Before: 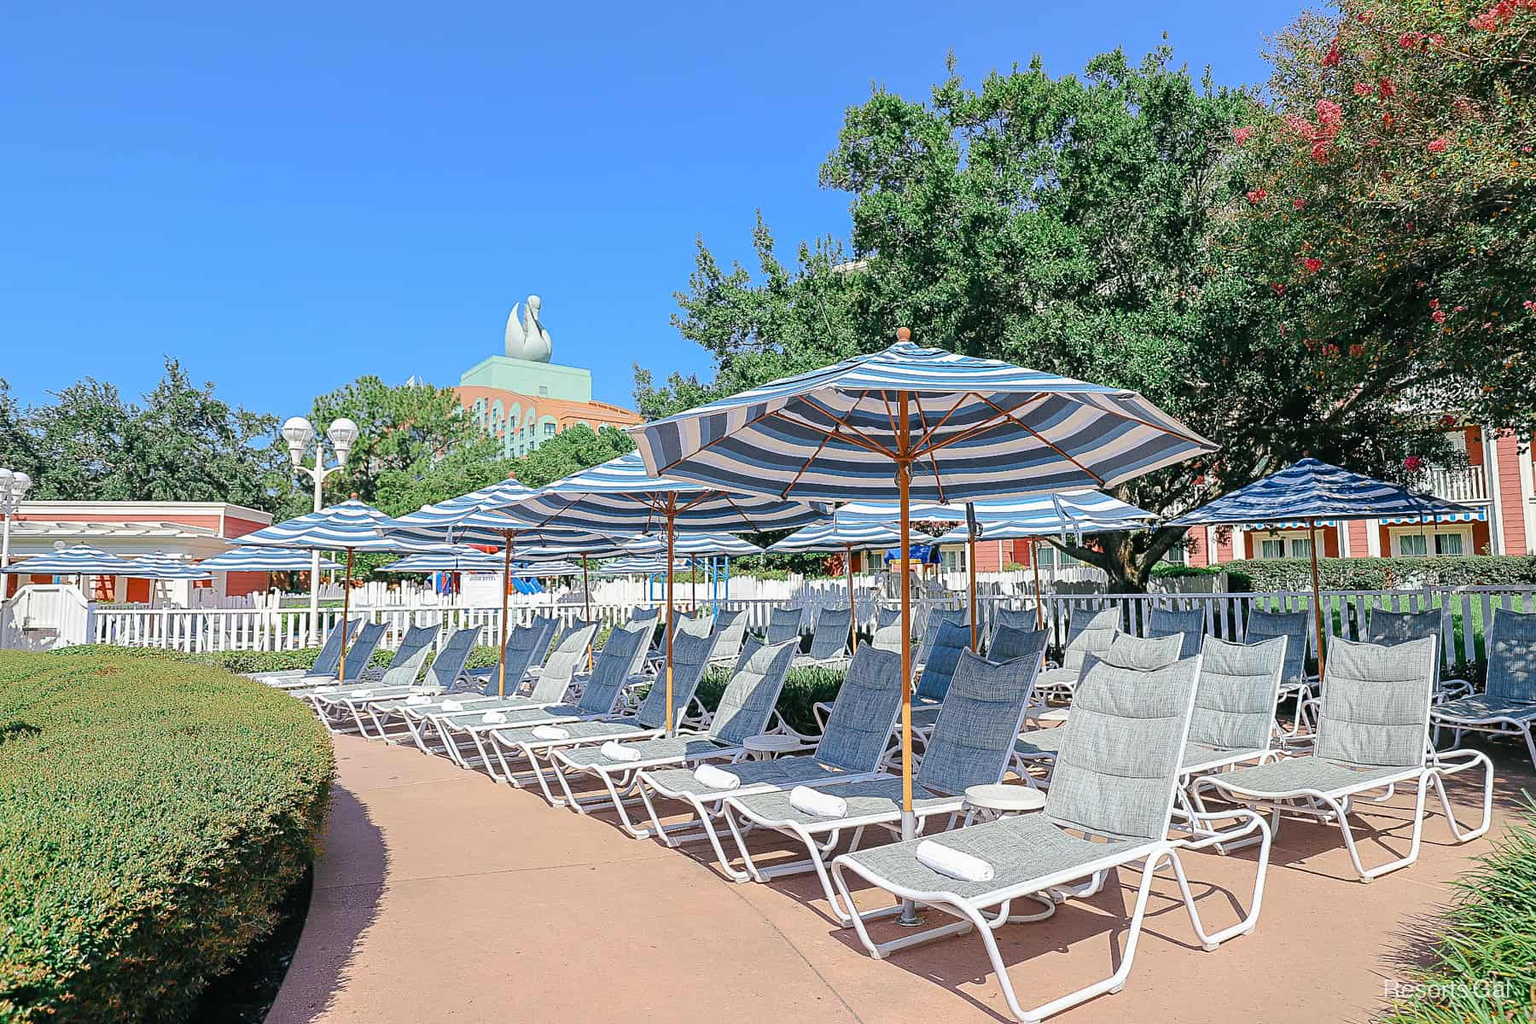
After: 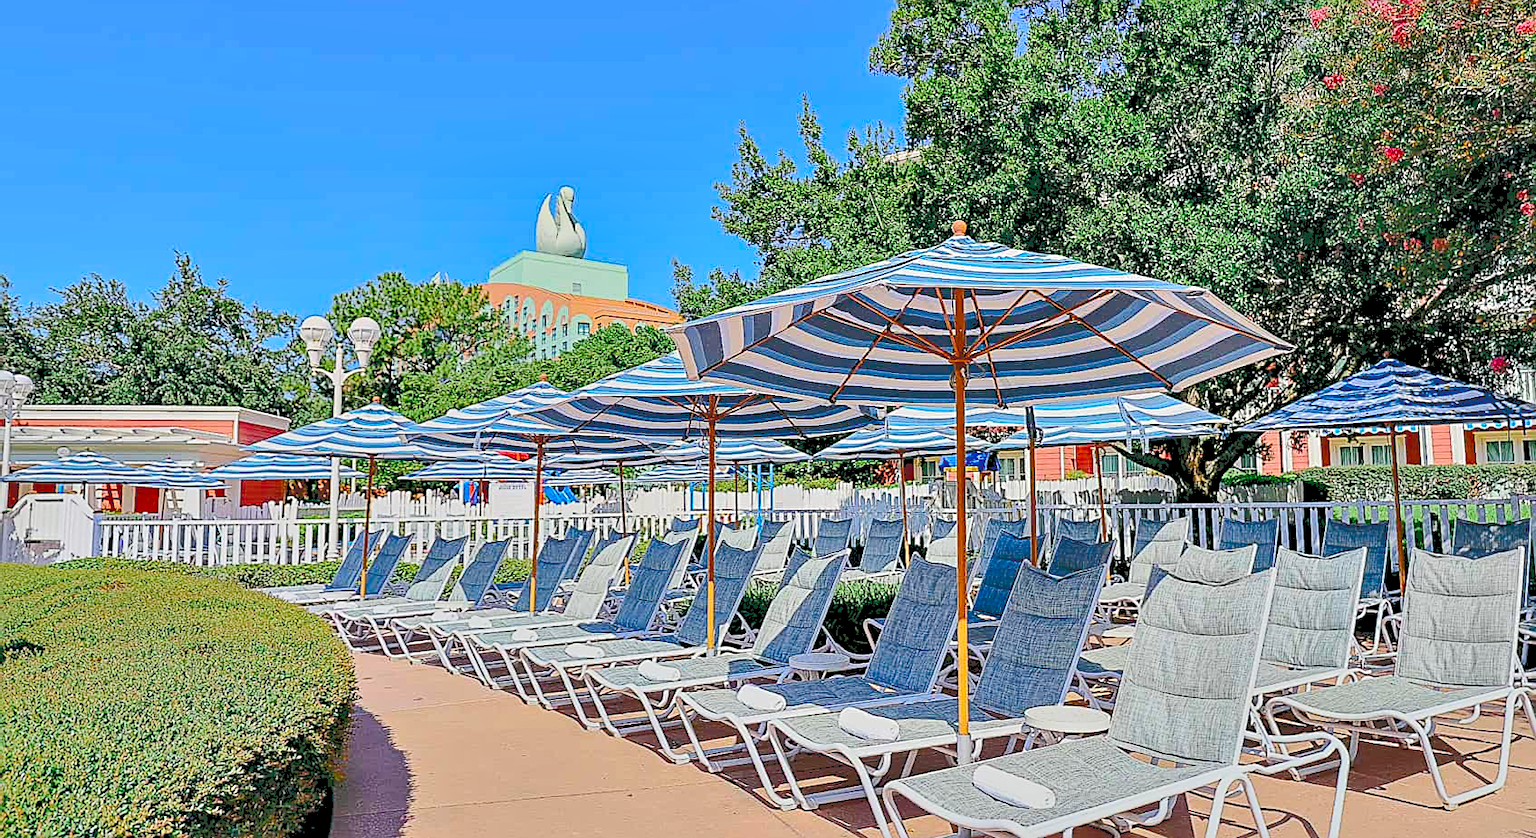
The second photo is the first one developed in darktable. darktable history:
local contrast: mode bilateral grid, contrast 21, coarseness 51, detail 132%, midtone range 0.2
tone curve: curves: ch0 [(0, 0) (0.003, 0.241) (0.011, 0.241) (0.025, 0.242) (0.044, 0.246) (0.069, 0.25) (0.1, 0.251) (0.136, 0.256) (0.177, 0.275) (0.224, 0.293) (0.277, 0.326) (0.335, 0.38) (0.399, 0.449) (0.468, 0.525) (0.543, 0.606) (0.623, 0.683) (0.709, 0.751) (0.801, 0.824) (0.898, 0.871) (1, 1)], color space Lab, independent channels, preserve colors none
crop and rotate: angle 0.027°, top 11.713%, right 5.77%, bottom 11.119%
sharpen: on, module defaults
contrast equalizer: y [[0.6 ×6], [0.55 ×6], [0 ×6], [0 ×6], [0 ×6]]
color balance rgb: shadows lift › hue 86.07°, perceptual saturation grading › global saturation 31.221%, contrast -29.704%
